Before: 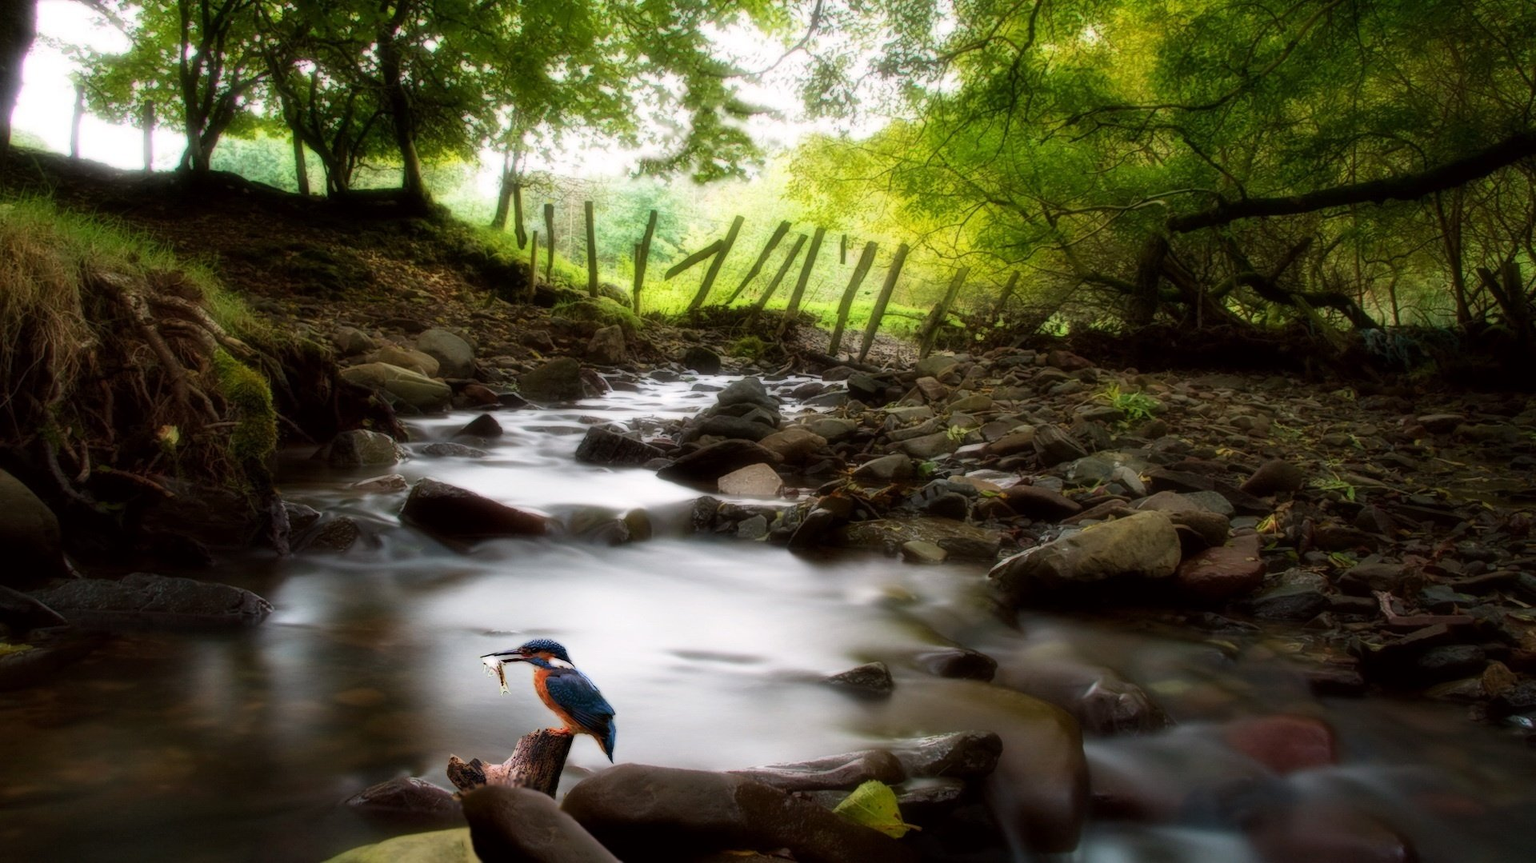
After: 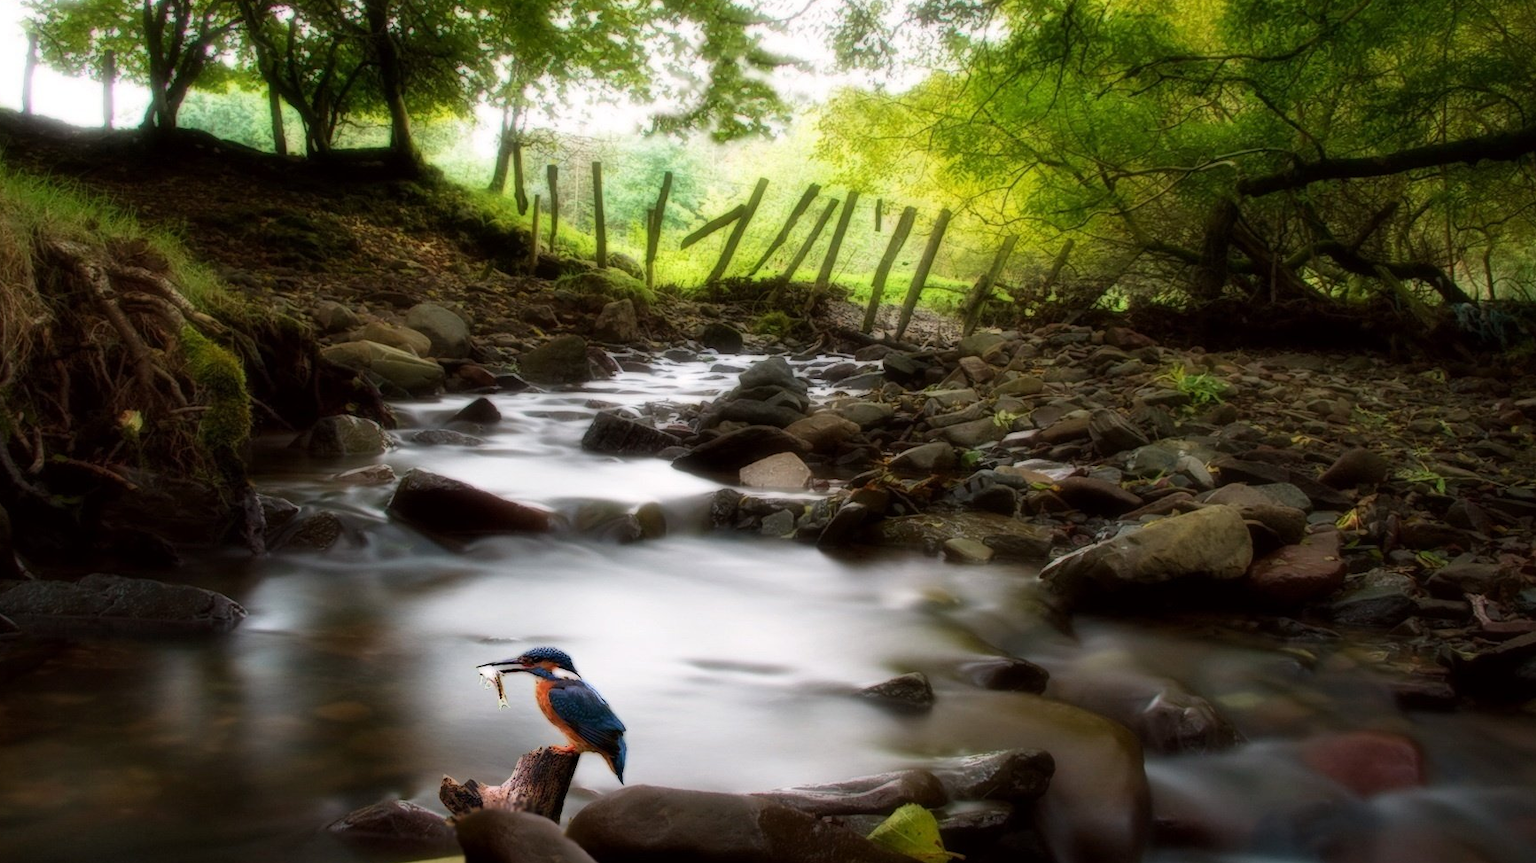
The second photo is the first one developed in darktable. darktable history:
rgb levels: preserve colors max RGB
crop: left 3.305%, top 6.436%, right 6.389%, bottom 3.258%
